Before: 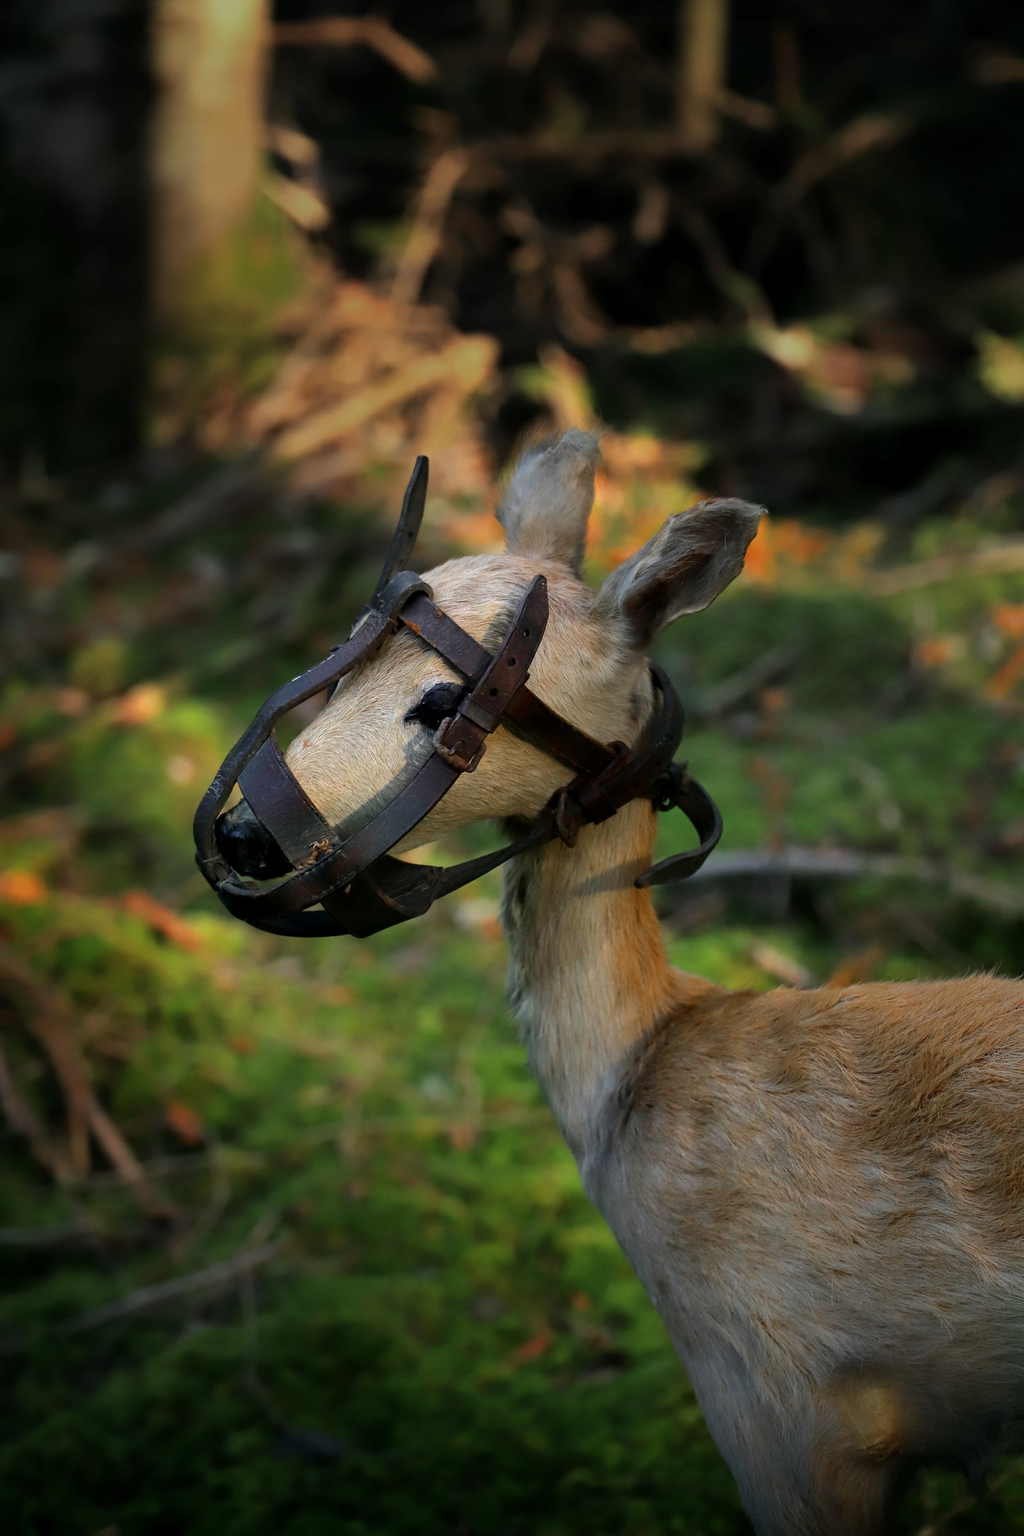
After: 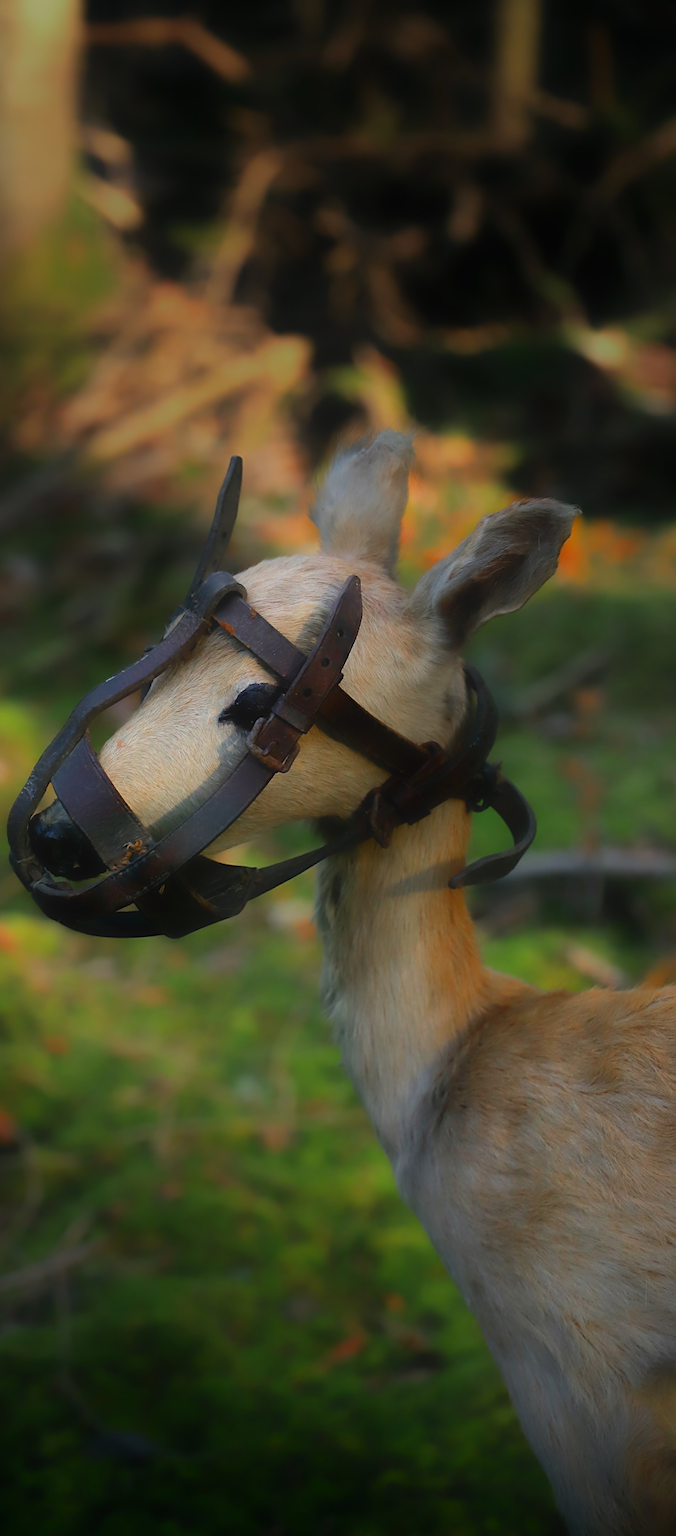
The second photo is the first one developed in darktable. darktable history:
crop and rotate: left 18.258%, right 15.608%
contrast equalizer: octaves 7, y [[0.5, 0.542, 0.583, 0.625, 0.667, 0.708], [0.5 ×6], [0.5 ×6], [0, 0.033, 0.067, 0.1, 0.133, 0.167], [0, 0.05, 0.1, 0.15, 0.2, 0.25]], mix -0.982
sharpen: on, module defaults
